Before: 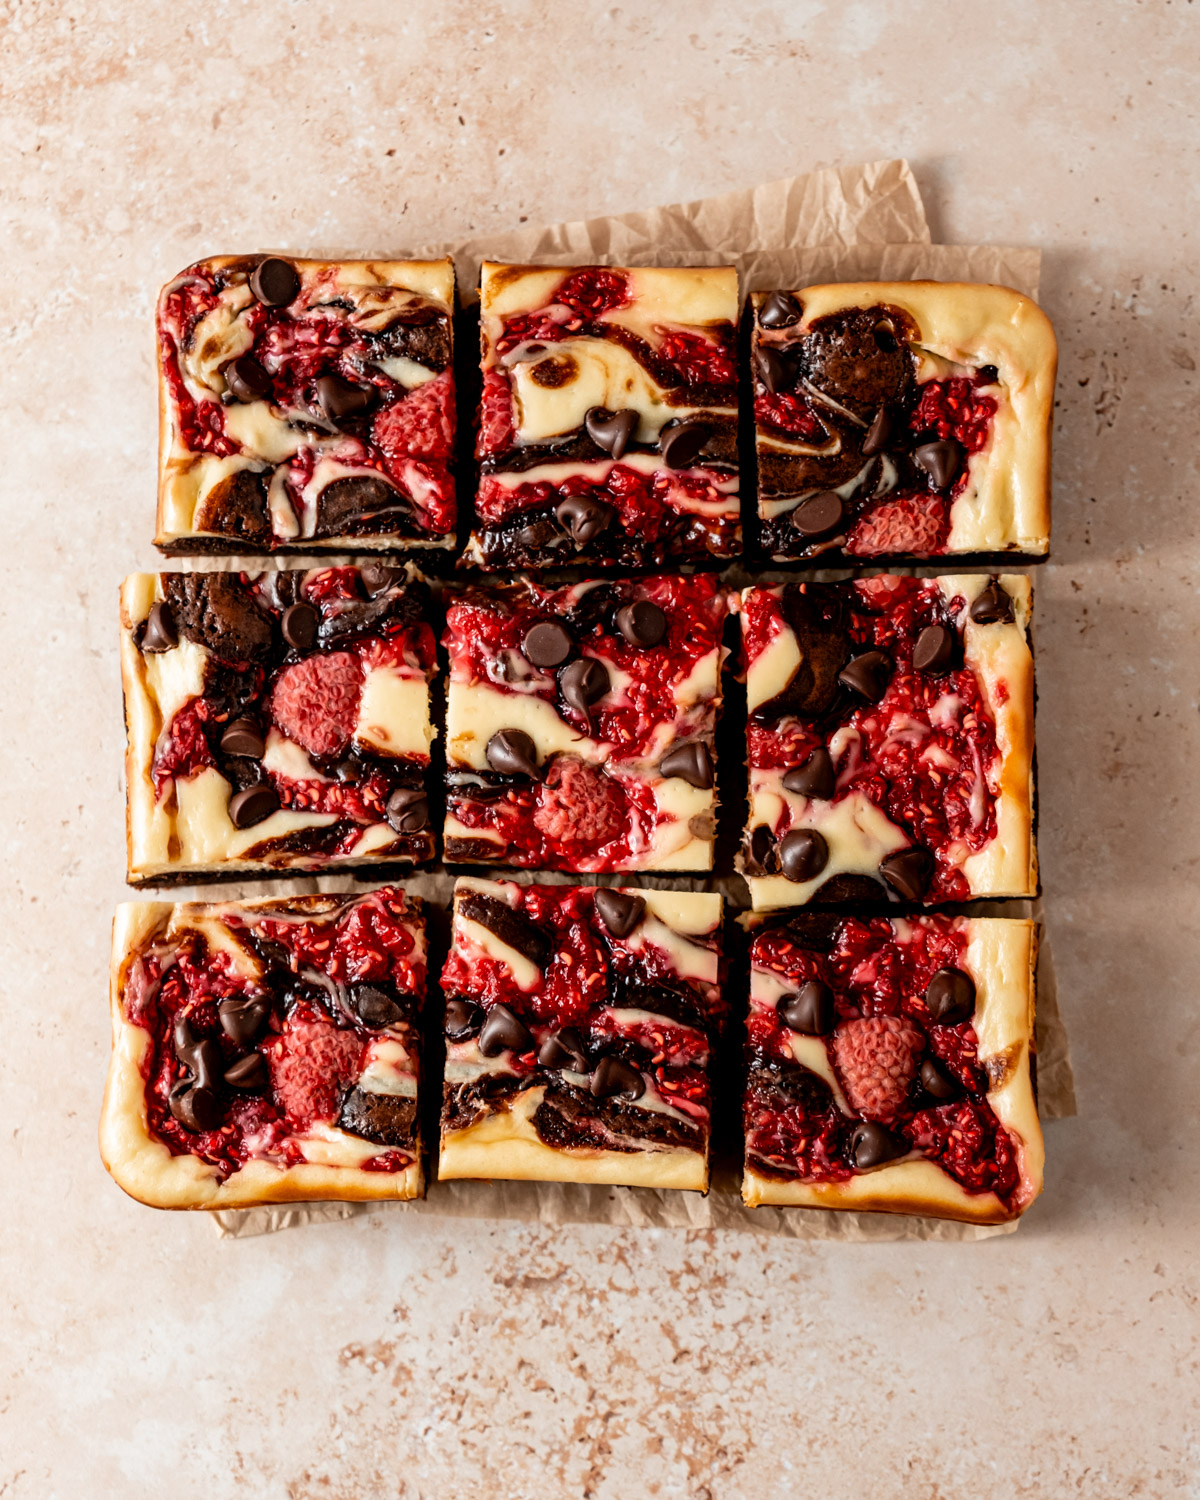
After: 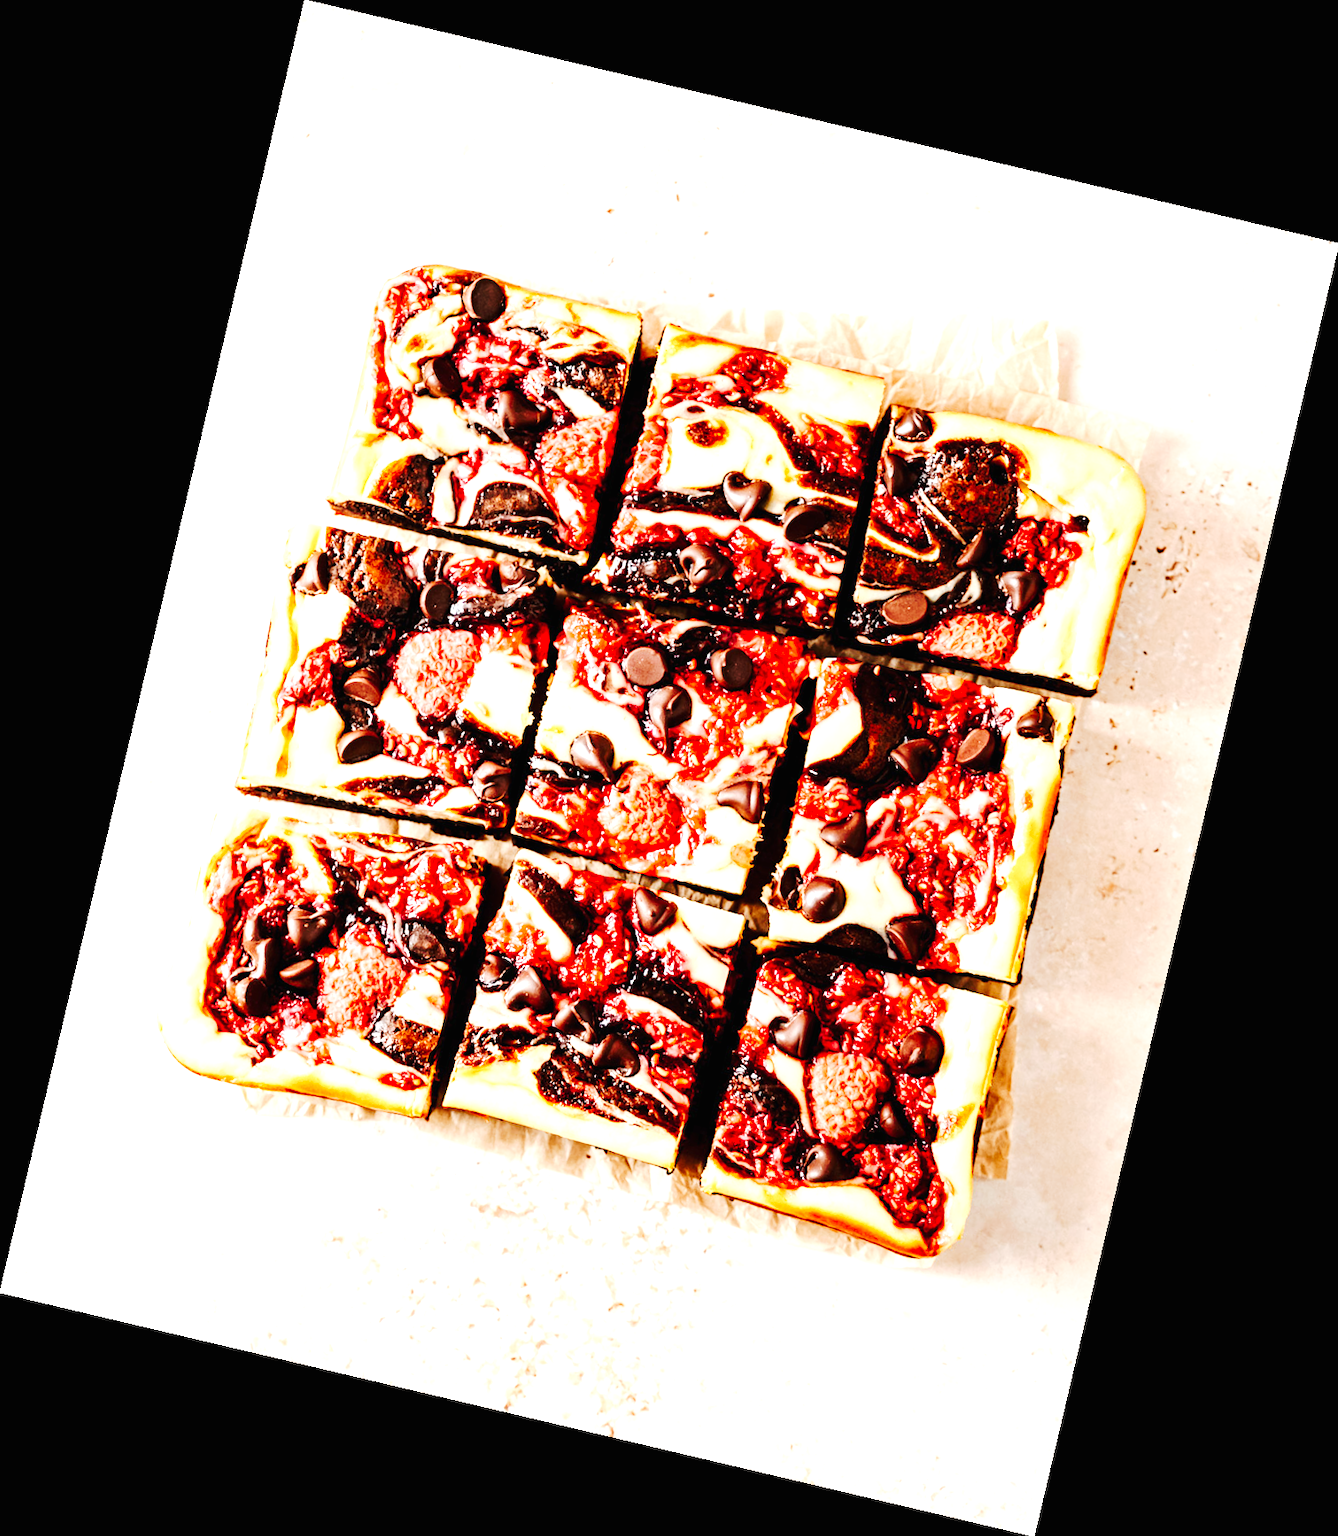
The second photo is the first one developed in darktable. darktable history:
rotate and perspective: rotation 13.27°, automatic cropping off
white balance: red 0.978, blue 0.999
tone curve: curves: ch0 [(0, 0) (0.003, 0.005) (0.011, 0.011) (0.025, 0.02) (0.044, 0.03) (0.069, 0.041) (0.1, 0.062) (0.136, 0.089) (0.177, 0.135) (0.224, 0.189) (0.277, 0.259) (0.335, 0.373) (0.399, 0.499) (0.468, 0.622) (0.543, 0.724) (0.623, 0.807) (0.709, 0.868) (0.801, 0.916) (0.898, 0.964) (1, 1)], preserve colors none
exposure: black level correction 0, exposure 1.675 EV, compensate exposure bias true, compensate highlight preservation false
